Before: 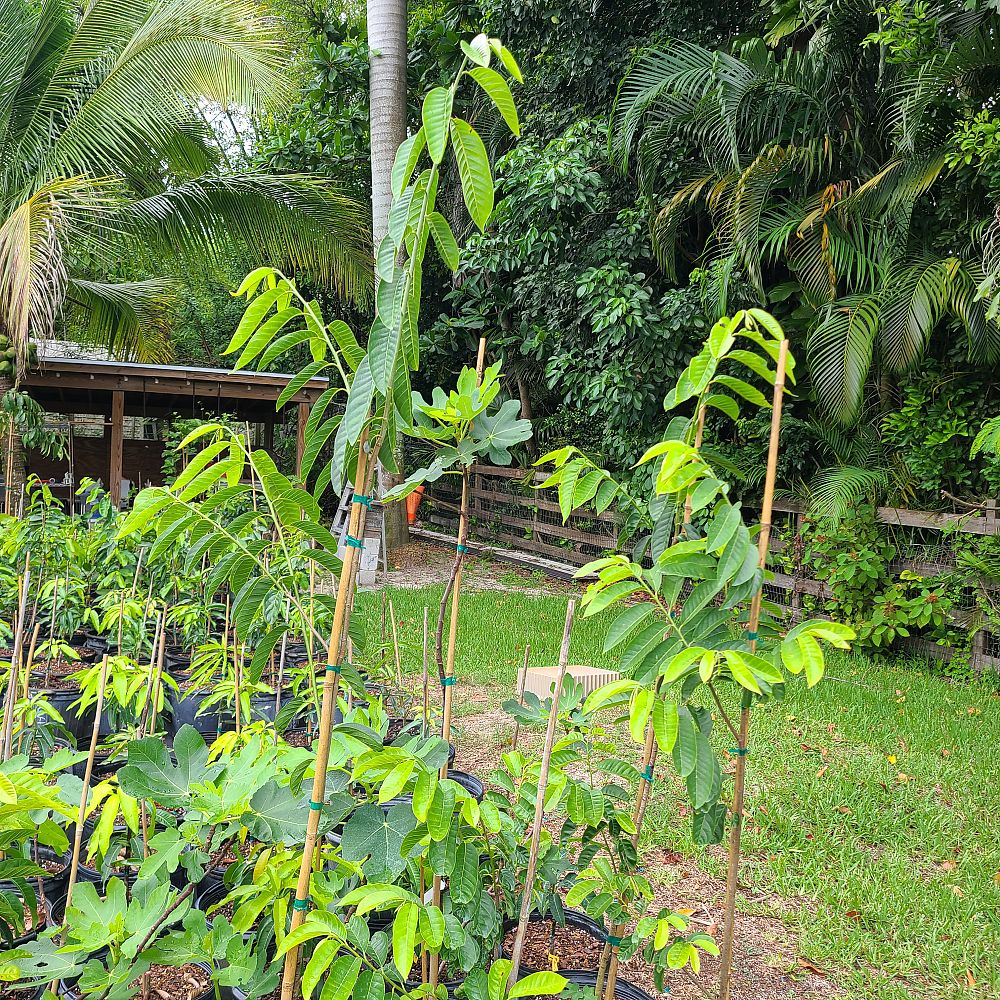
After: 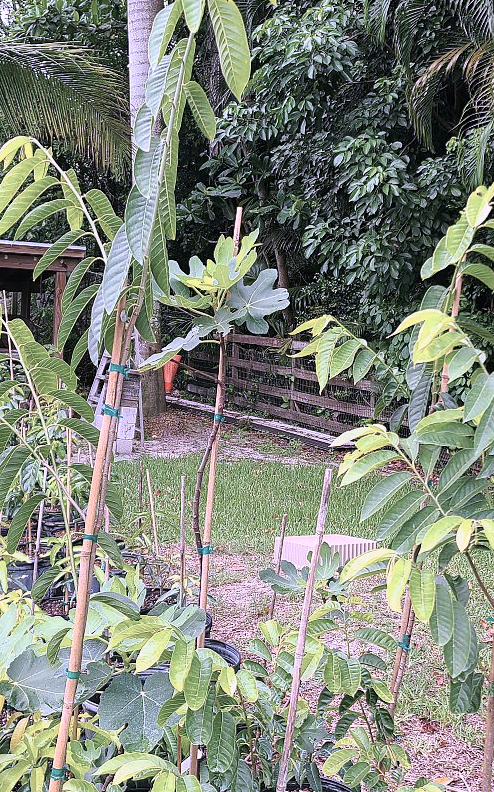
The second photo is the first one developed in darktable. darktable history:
color correction: highlights a* 15.03, highlights b* -25.41
contrast brightness saturation: contrast 0.105, saturation -0.284
crop and rotate: angle 0.022°, left 24.293%, top 13.1%, right 26.246%, bottom 7.653%
